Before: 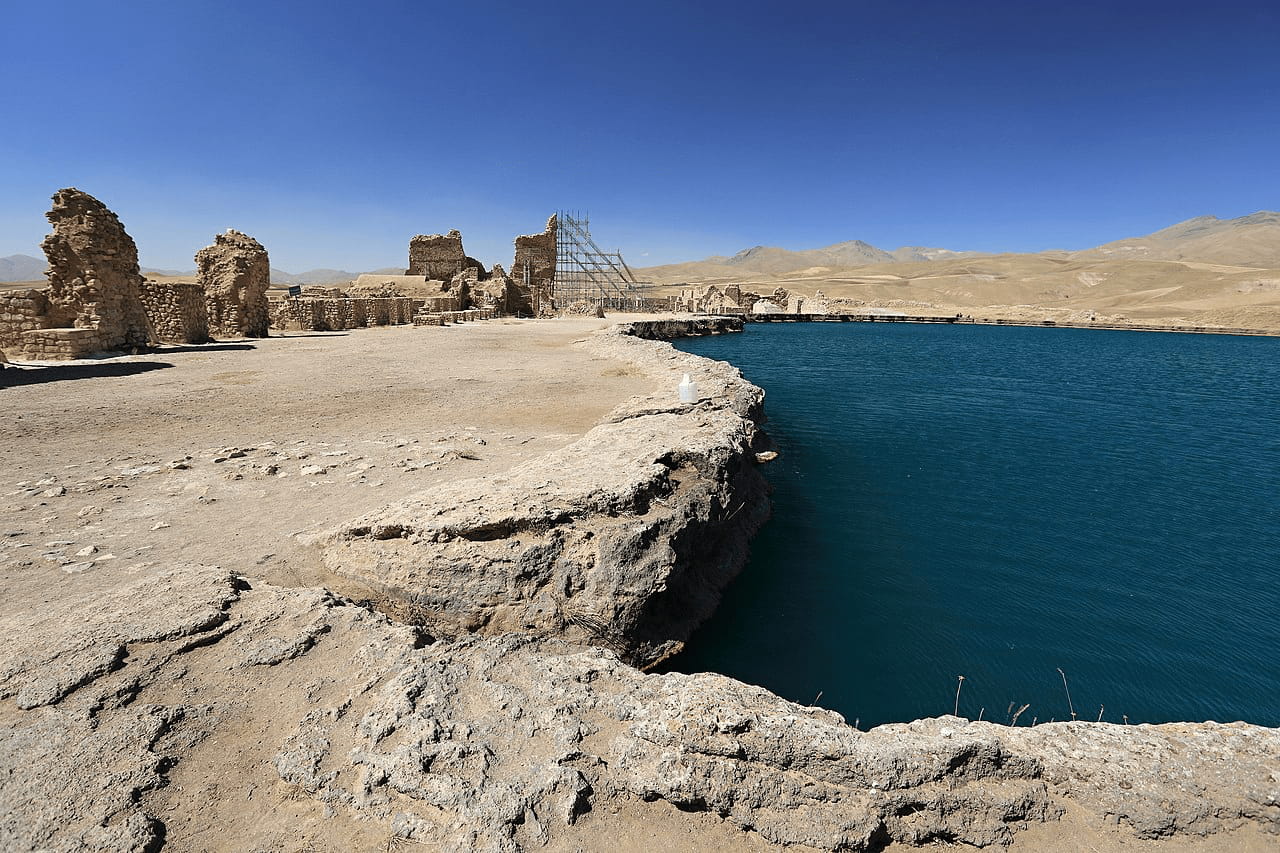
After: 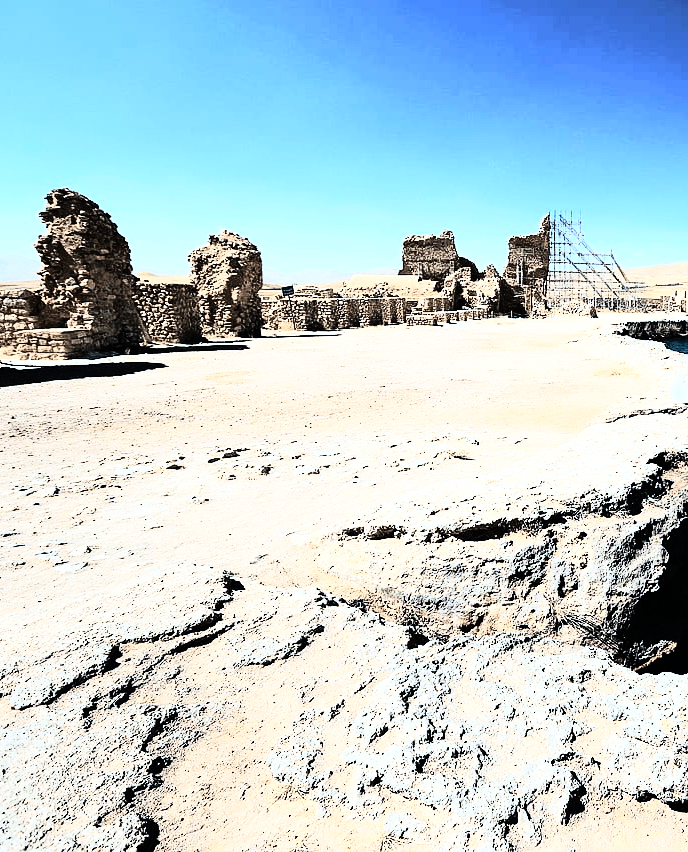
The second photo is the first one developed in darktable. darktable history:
crop: left 0.587%, right 45.588%, bottom 0.086%
color calibration: illuminant custom, x 0.368, y 0.373, temperature 4330.32 K
tone equalizer: -8 EV -0.75 EV, -7 EV -0.7 EV, -6 EV -0.6 EV, -5 EV -0.4 EV, -3 EV 0.4 EV, -2 EV 0.6 EV, -1 EV 0.7 EV, +0 EV 0.75 EV, edges refinement/feathering 500, mask exposure compensation -1.57 EV, preserve details no
rgb curve: curves: ch0 [(0, 0) (0.21, 0.15) (0.24, 0.21) (0.5, 0.75) (0.75, 0.96) (0.89, 0.99) (1, 1)]; ch1 [(0, 0.02) (0.21, 0.13) (0.25, 0.2) (0.5, 0.67) (0.75, 0.9) (0.89, 0.97) (1, 1)]; ch2 [(0, 0.02) (0.21, 0.13) (0.25, 0.2) (0.5, 0.67) (0.75, 0.9) (0.89, 0.97) (1, 1)], compensate middle gray true
